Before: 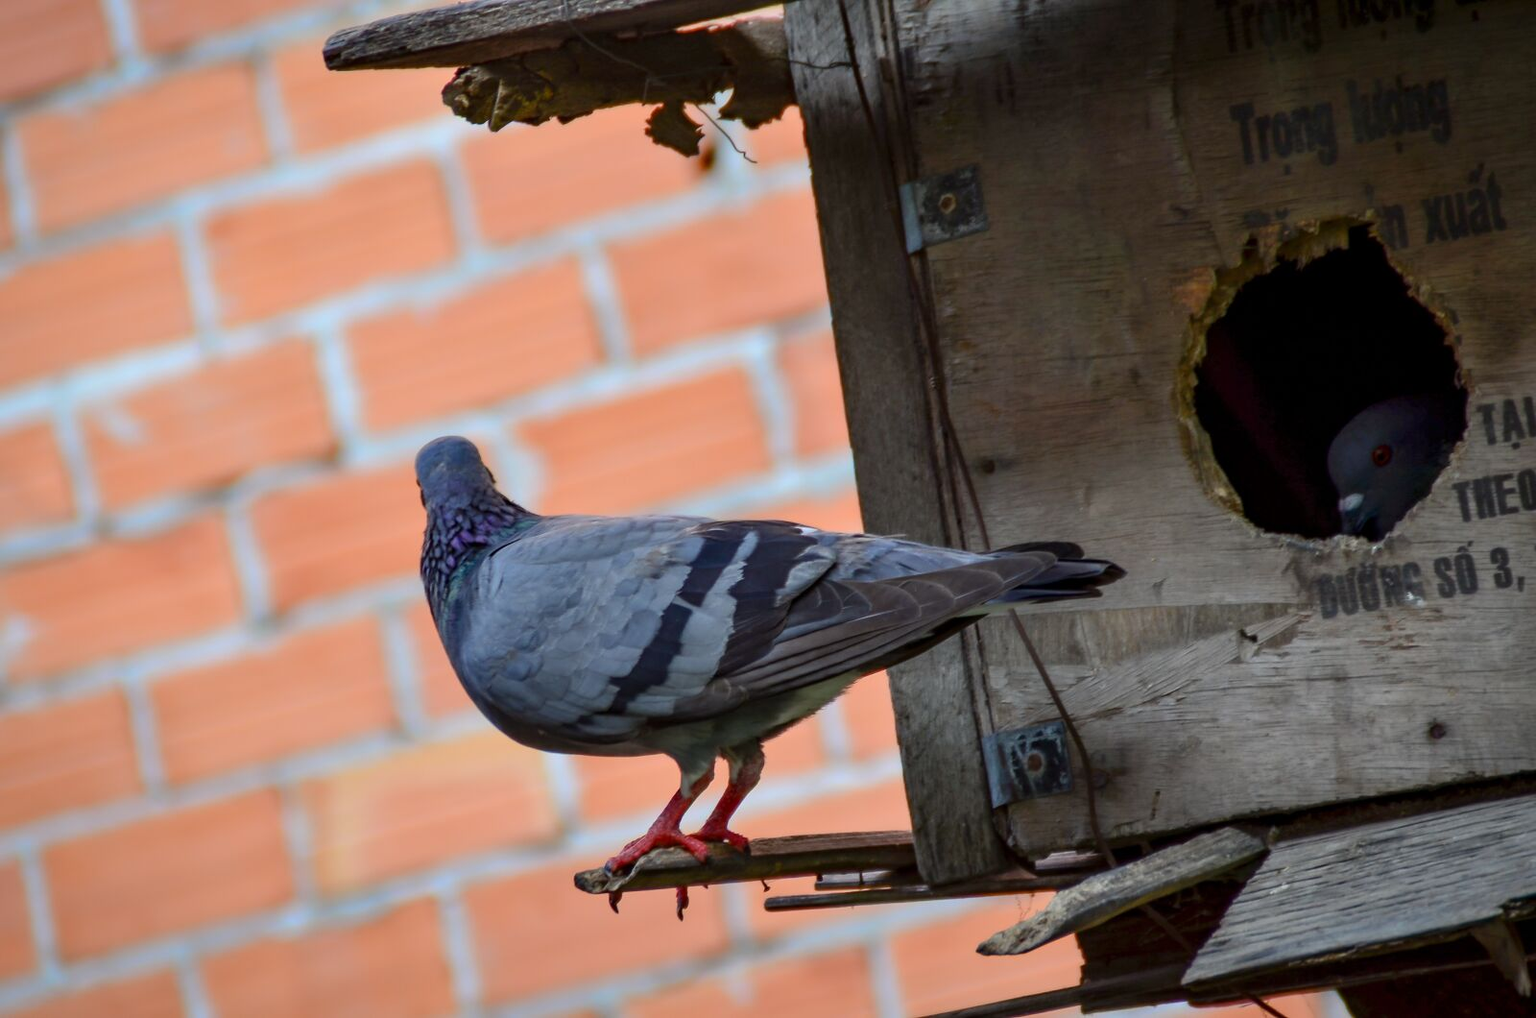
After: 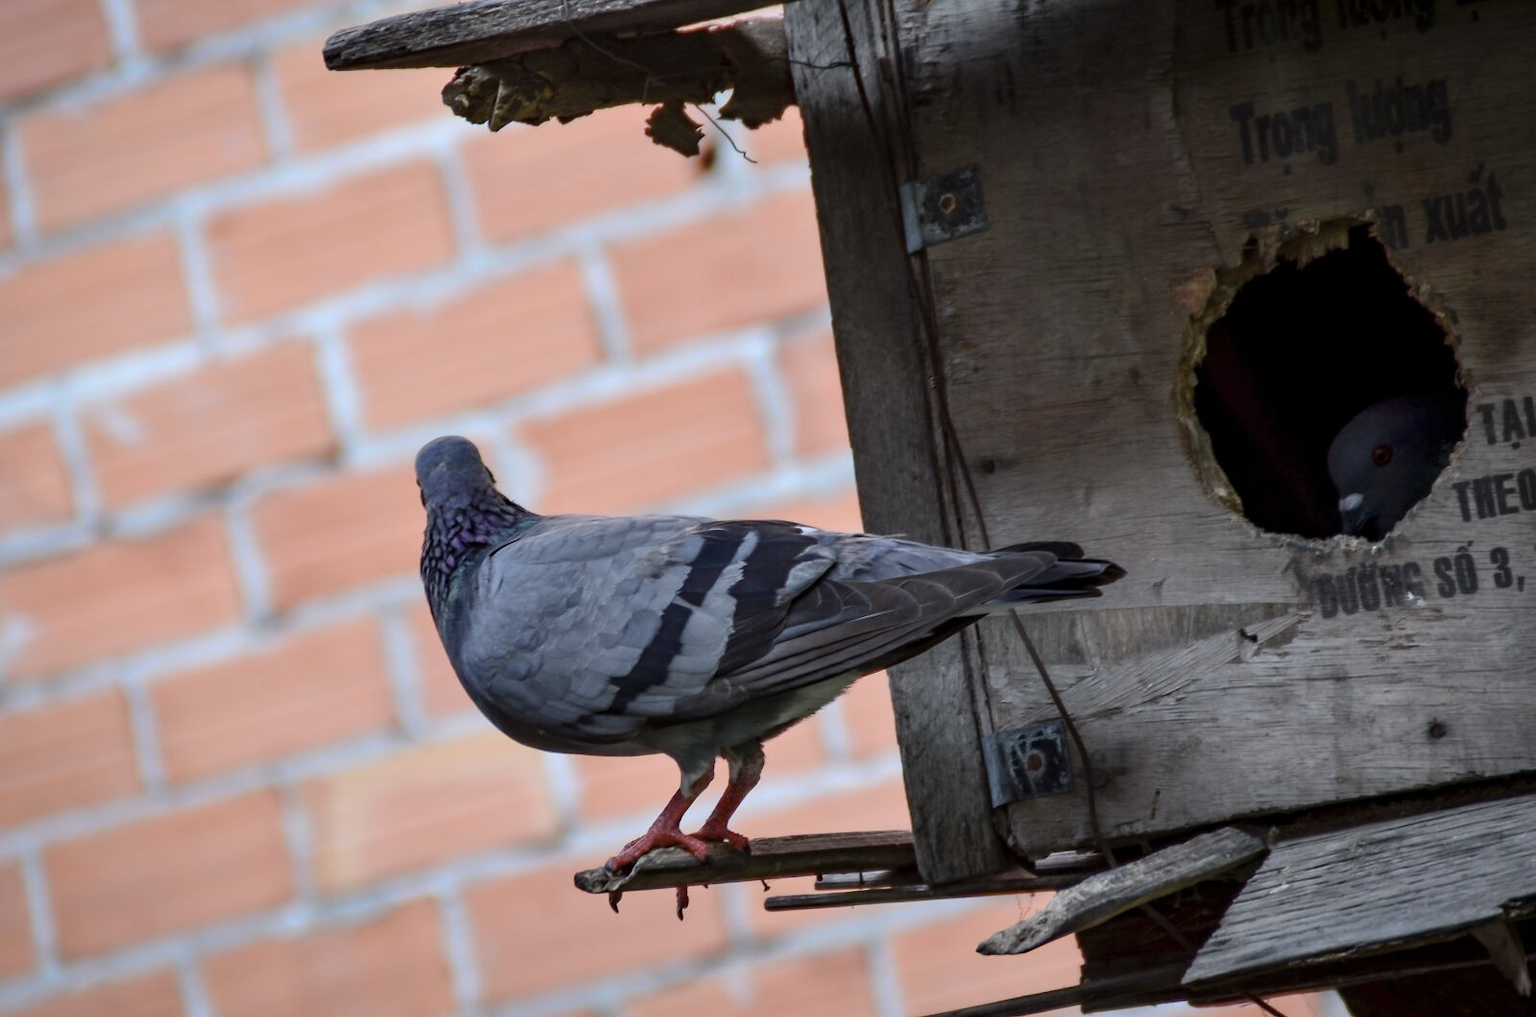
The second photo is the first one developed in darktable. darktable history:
color calibration: illuminant as shot in camera, x 0.358, y 0.373, temperature 4628.91 K
contrast brightness saturation: contrast 0.1, saturation -0.36
